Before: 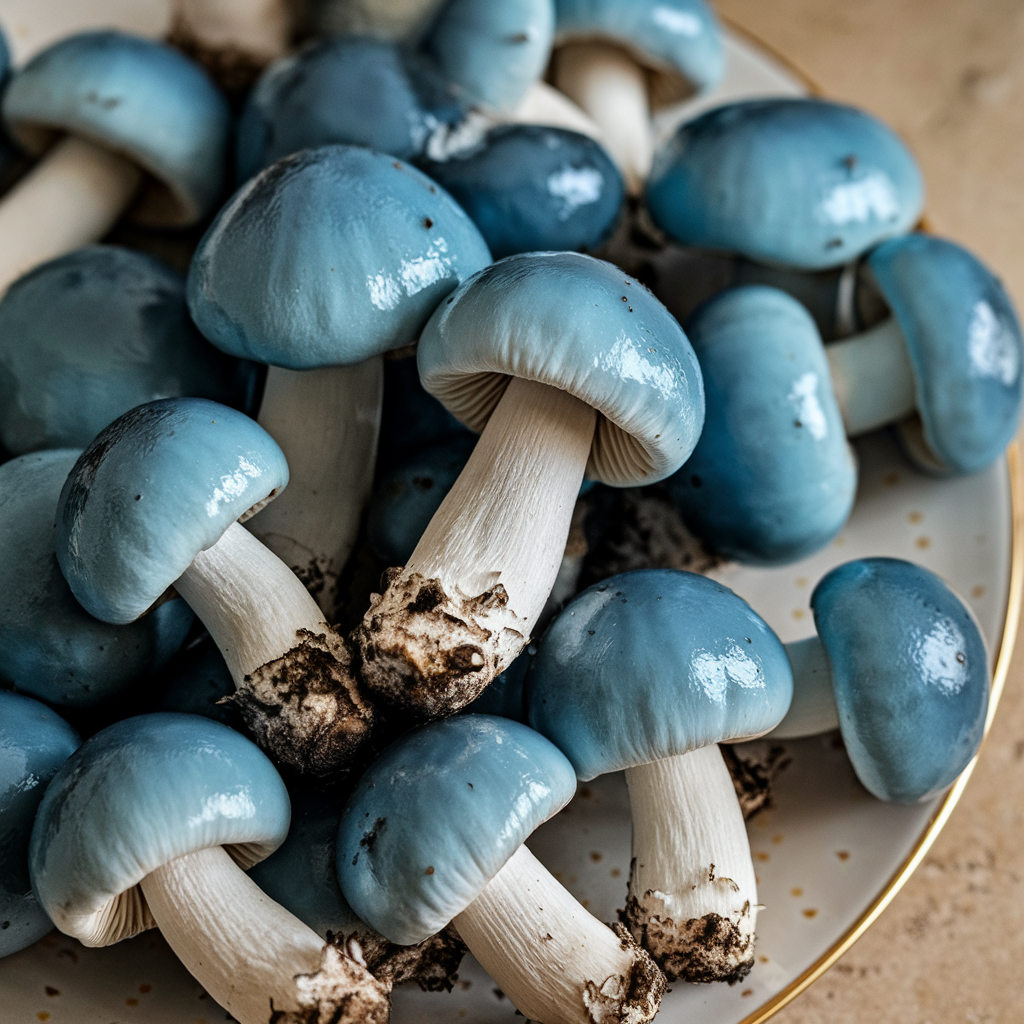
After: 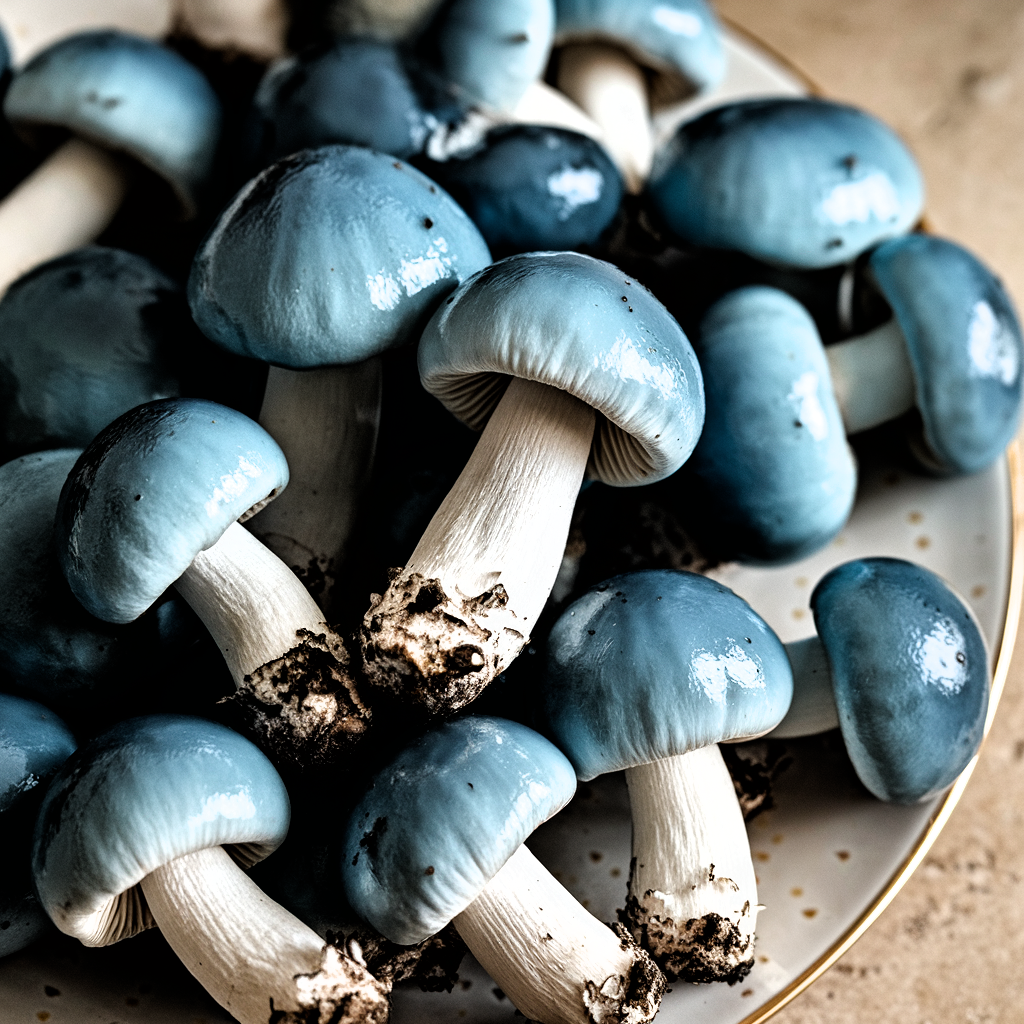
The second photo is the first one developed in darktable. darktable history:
filmic rgb: black relative exposure -8.18 EV, white relative exposure 2.24 EV, hardness 7.18, latitude 86.65%, contrast 1.681, highlights saturation mix -3.95%, shadows ↔ highlights balance -3.05%
